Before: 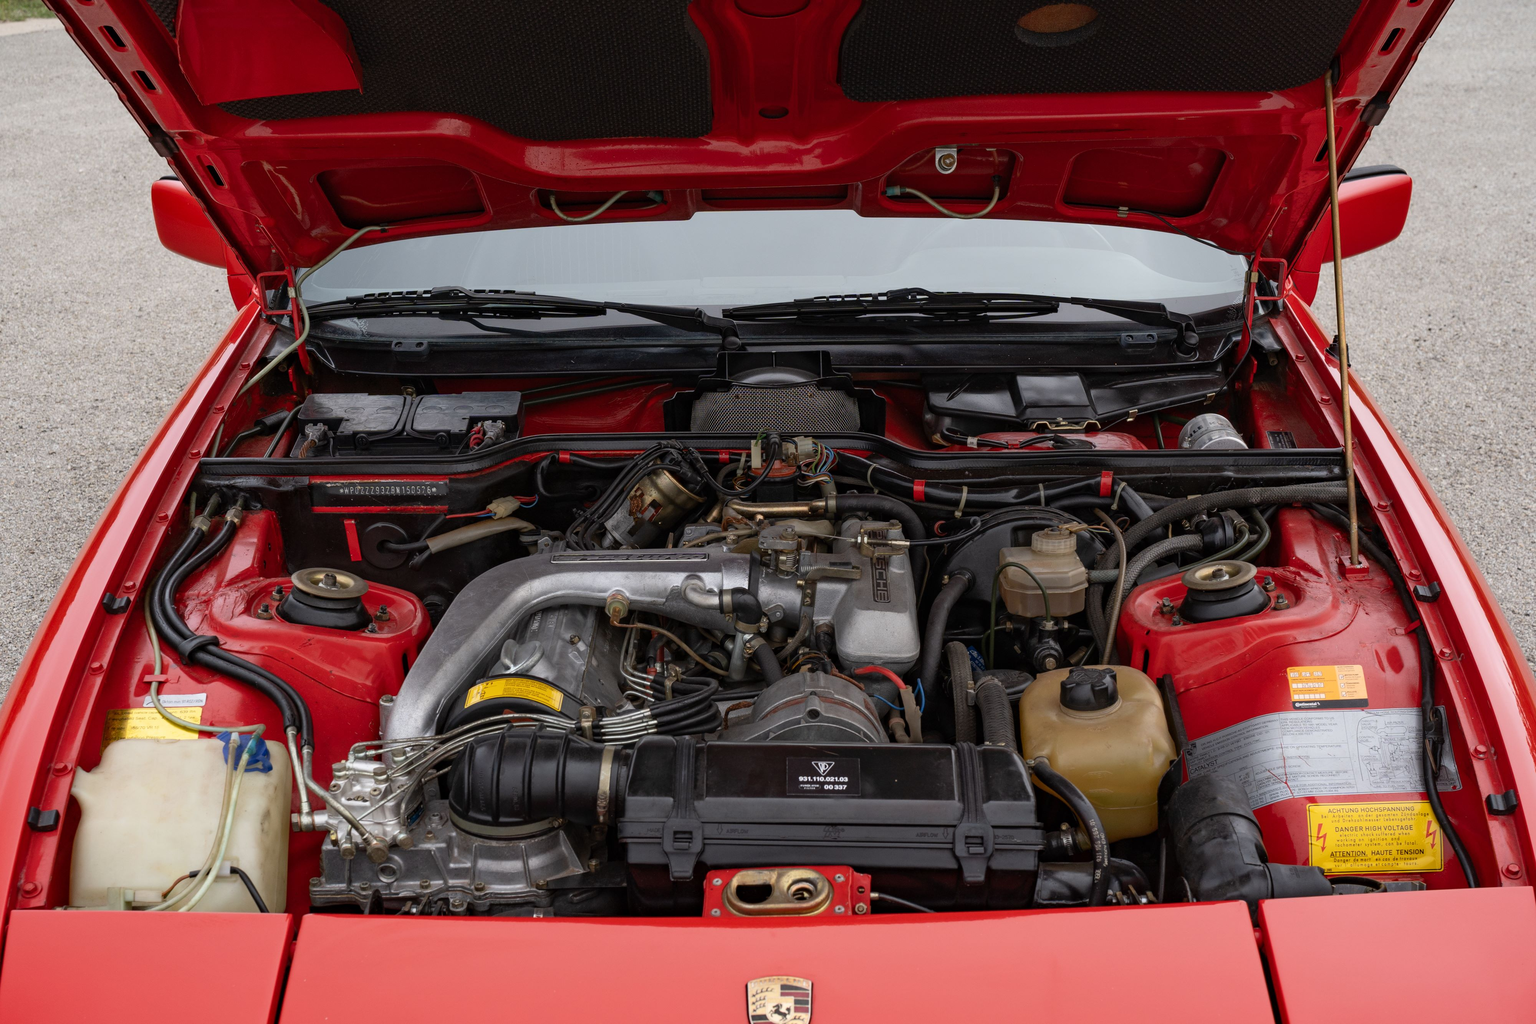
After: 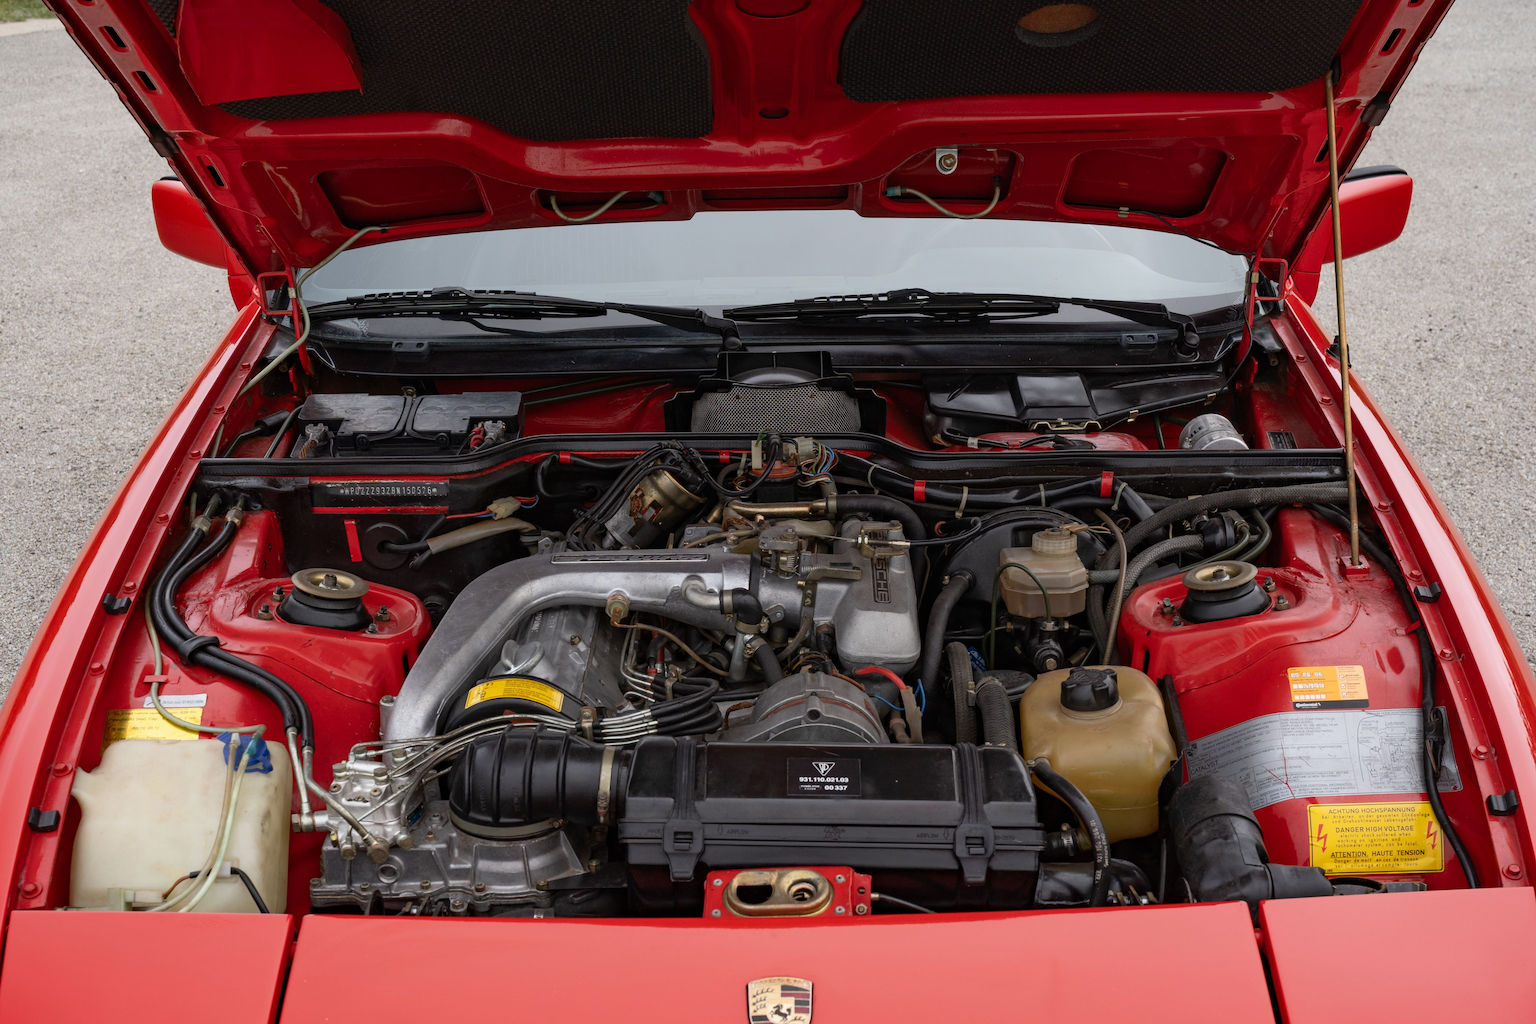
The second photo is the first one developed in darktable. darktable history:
color balance: on, module defaults
